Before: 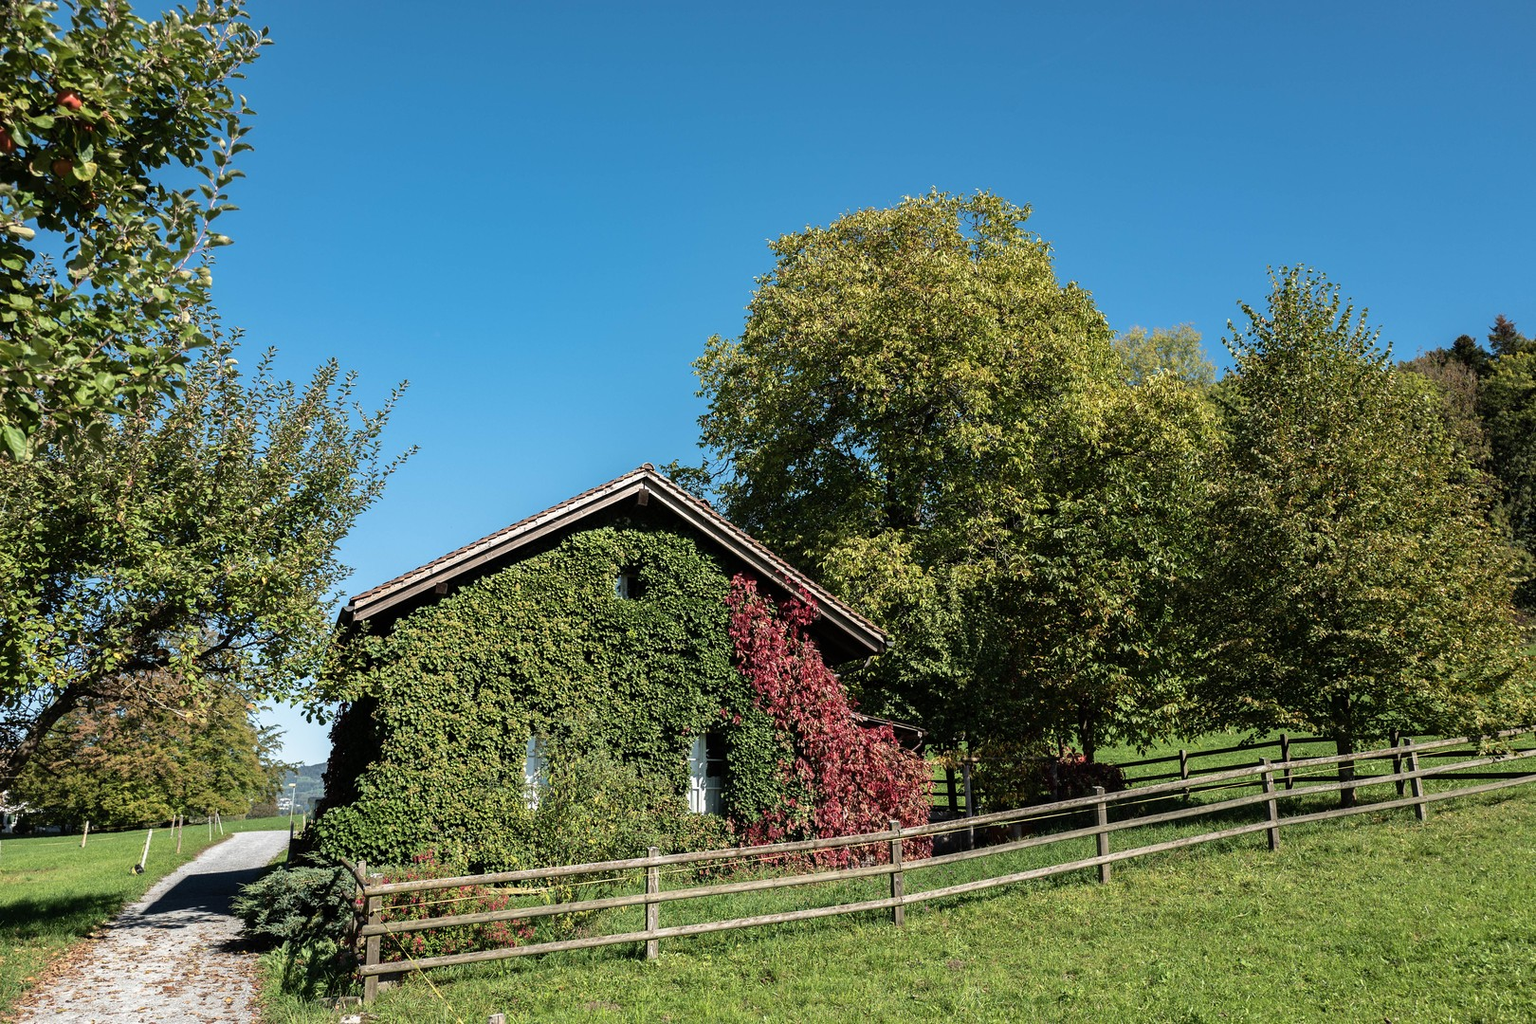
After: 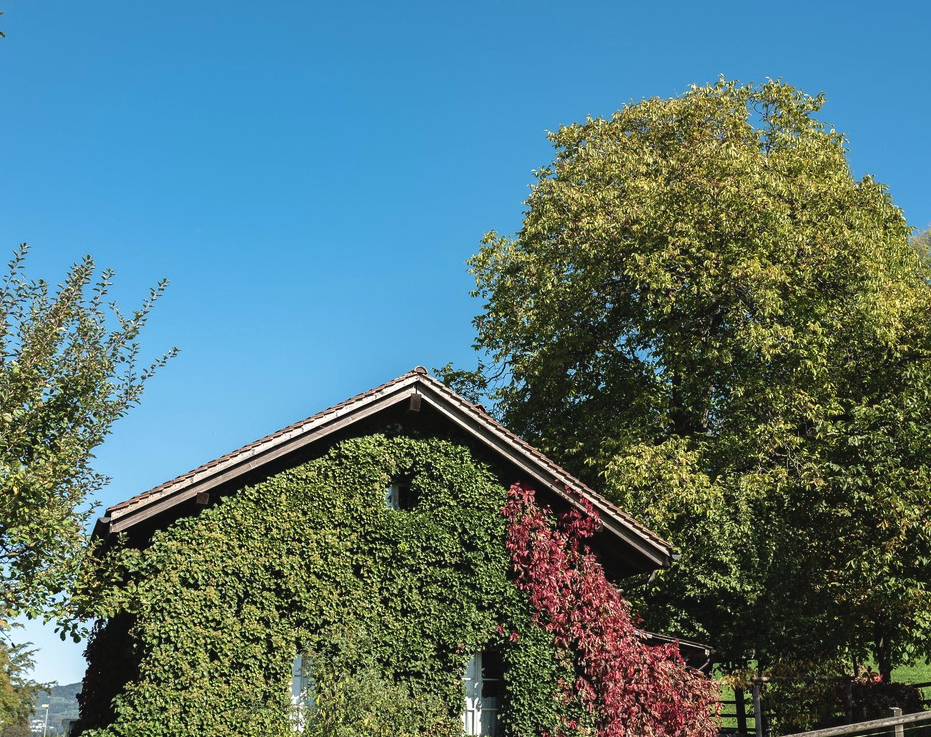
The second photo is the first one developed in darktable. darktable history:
crop: left 16.253%, top 11.302%, right 26.258%, bottom 20.393%
exposure: black level correction -0.004, exposure 0.055 EV, compensate highlight preservation false
